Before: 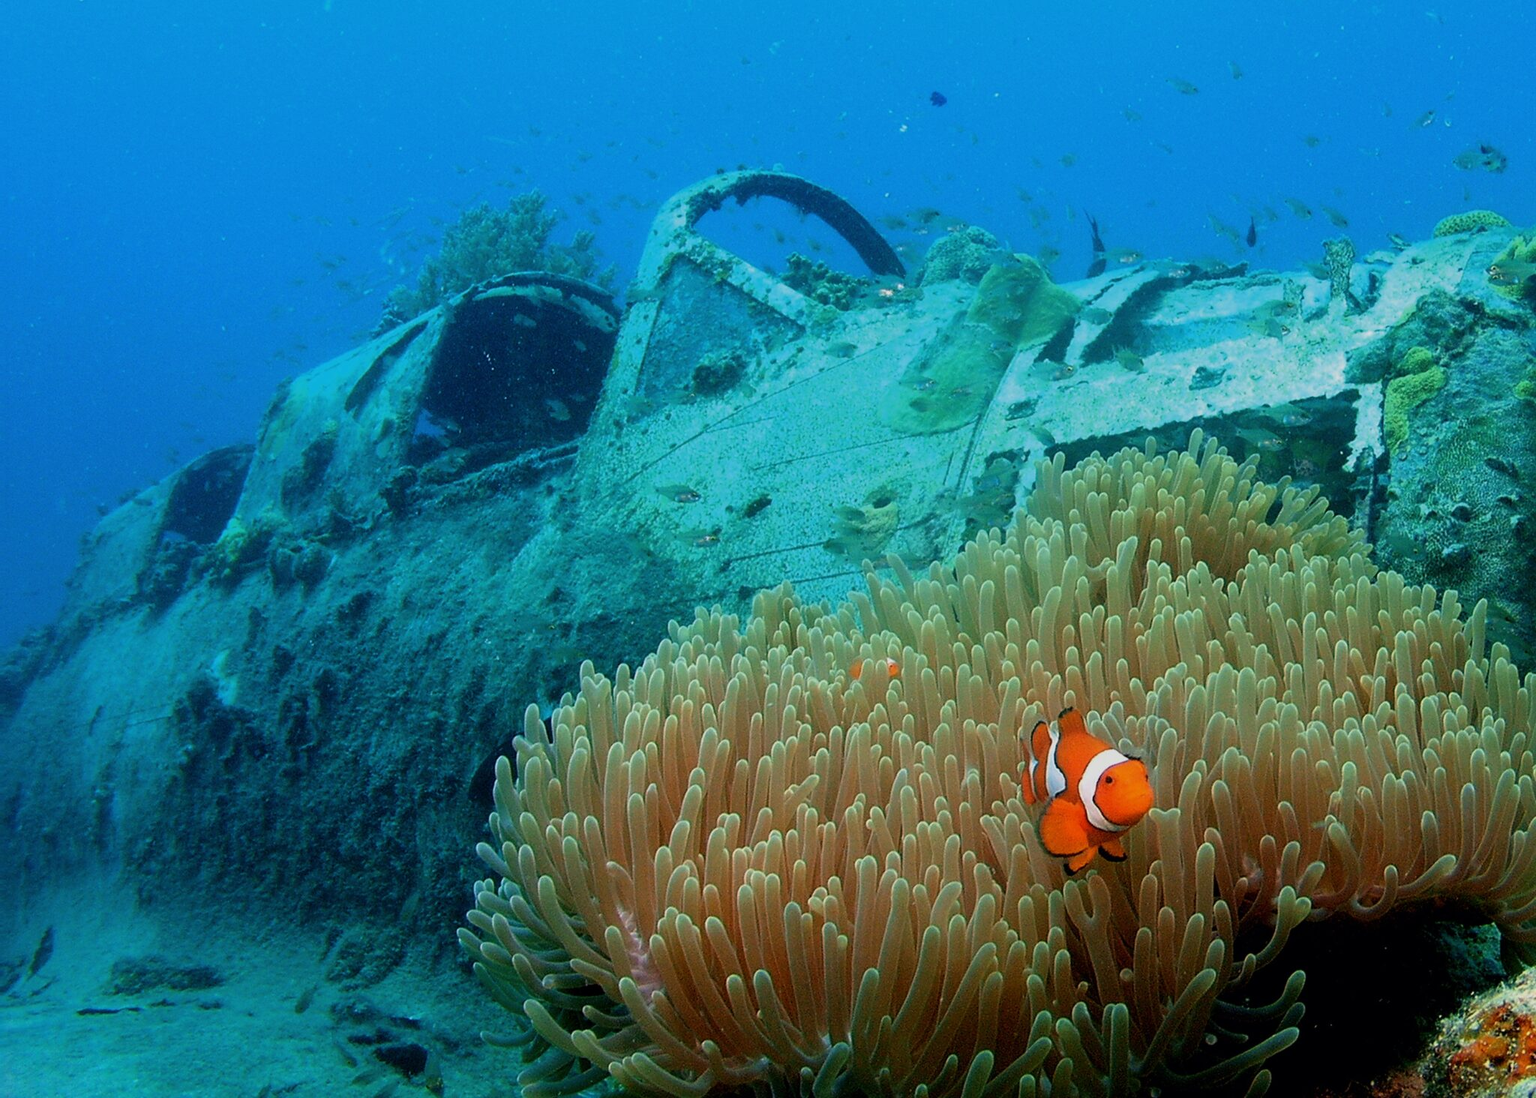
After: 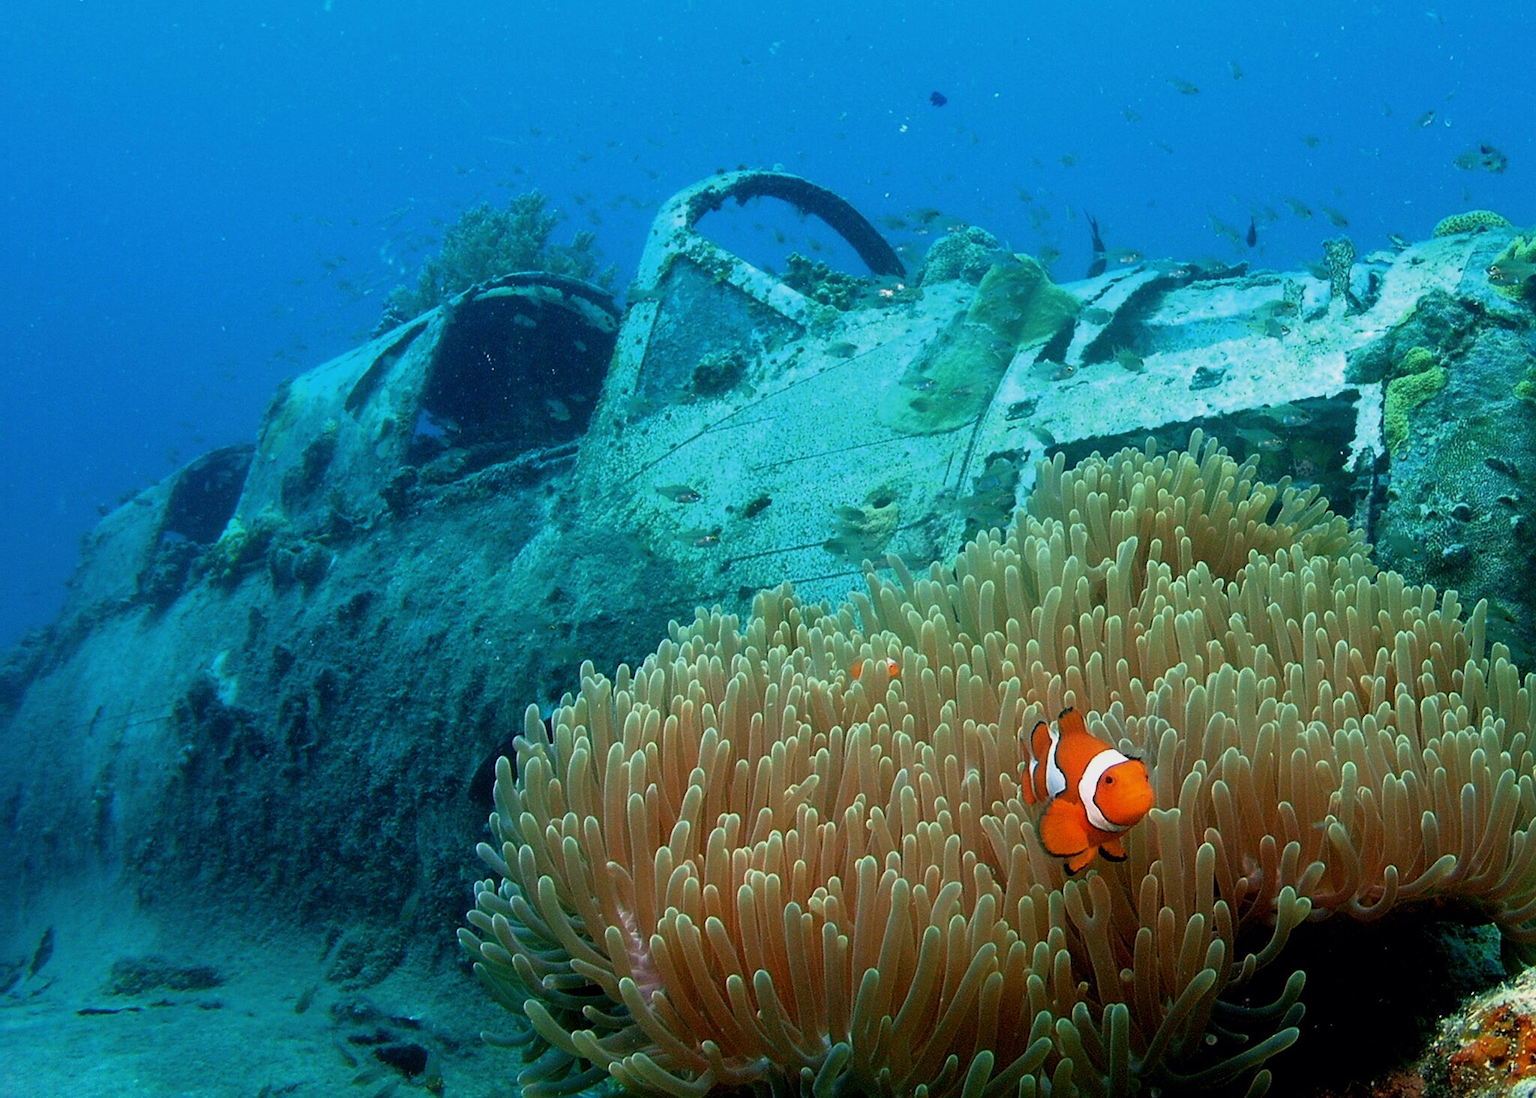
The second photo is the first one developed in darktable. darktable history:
base curve: curves: ch0 [(0, 0) (0.257, 0.25) (0.482, 0.586) (0.757, 0.871) (1, 1)]
